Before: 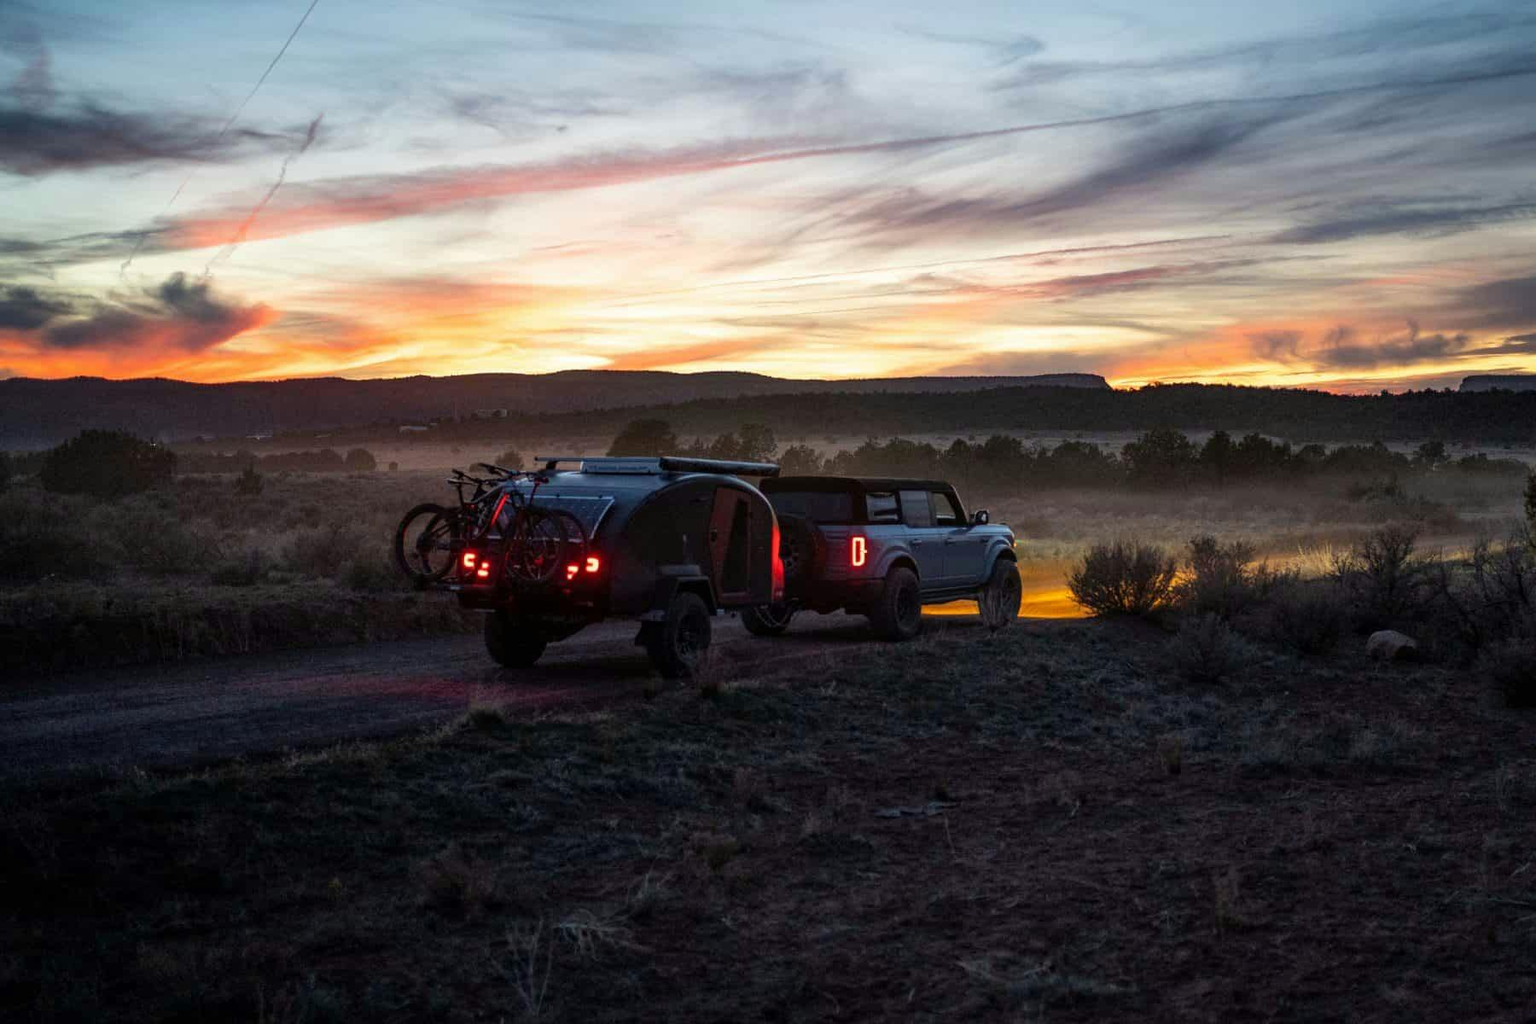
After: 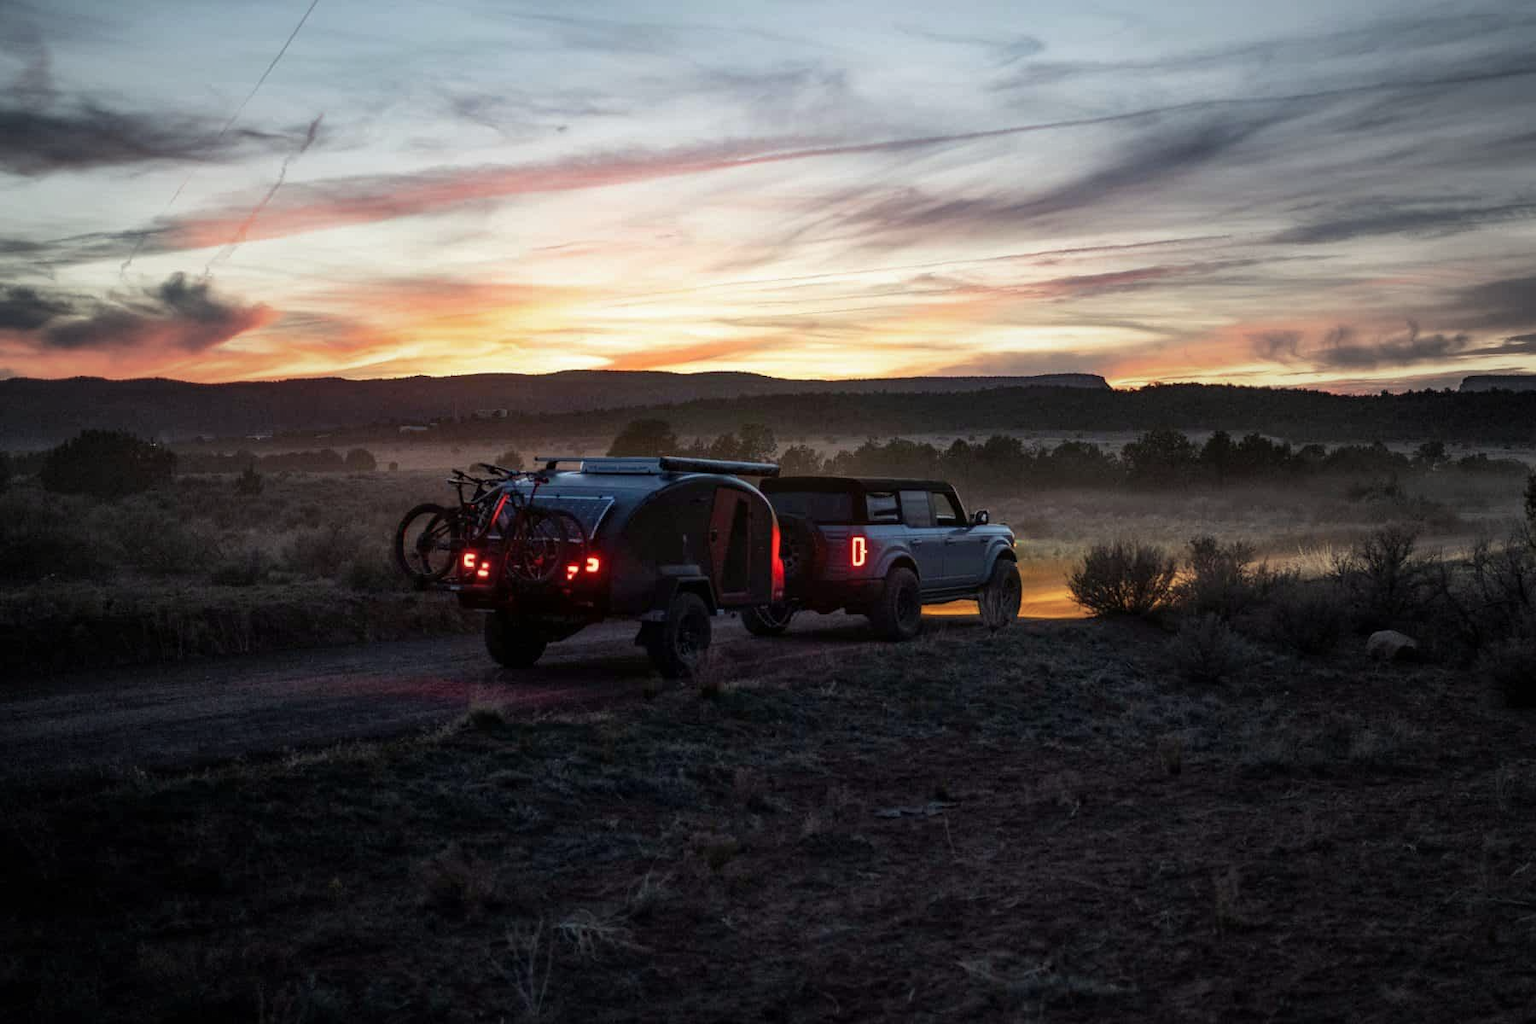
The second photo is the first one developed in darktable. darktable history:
vignetting: fall-off start 18.21%, fall-off radius 137.95%, brightness -0.207, center (-0.078, 0.066), width/height ratio 0.62, shape 0.59
